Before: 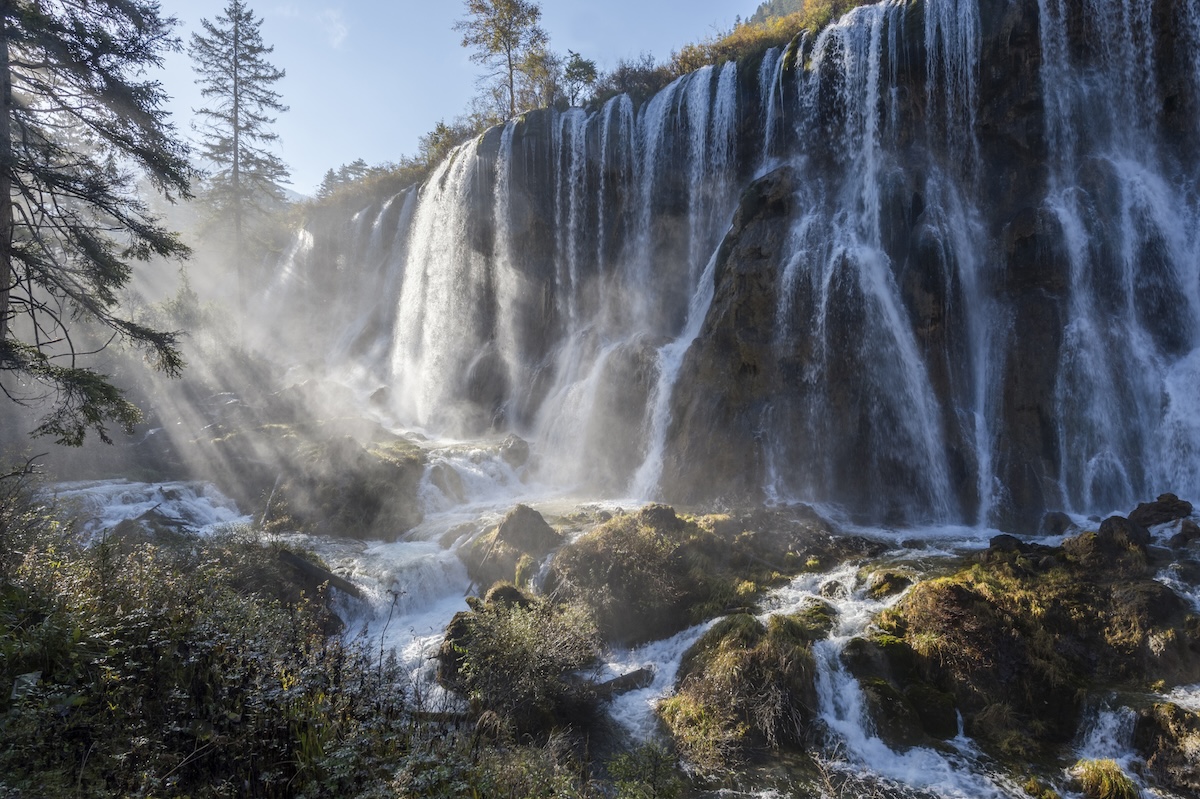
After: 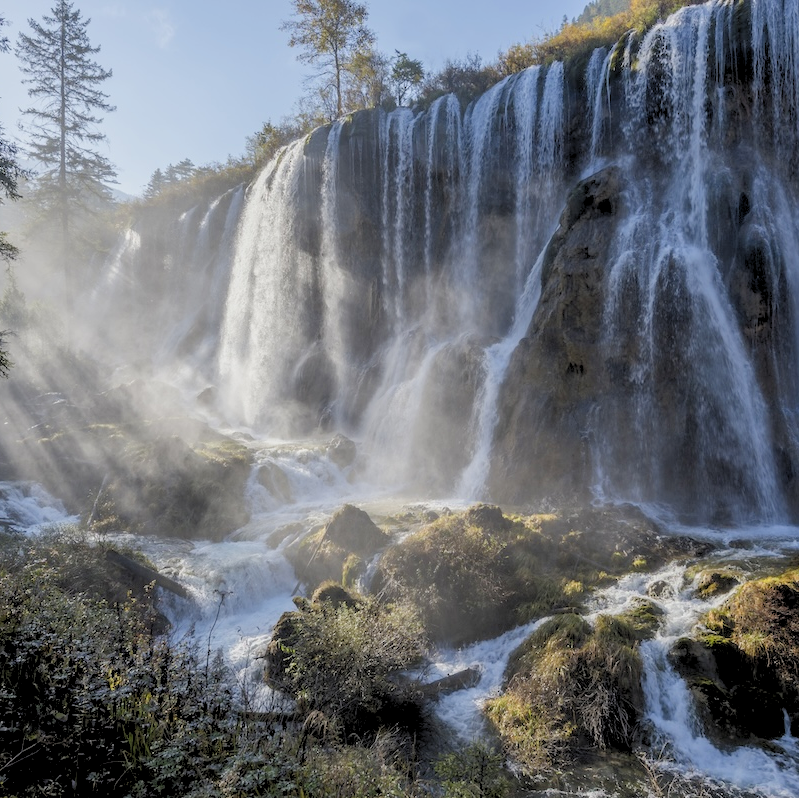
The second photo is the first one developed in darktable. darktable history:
rgb levels: preserve colors sum RGB, levels [[0.038, 0.433, 0.934], [0, 0.5, 1], [0, 0.5, 1]]
crop and rotate: left 14.436%, right 18.898%
